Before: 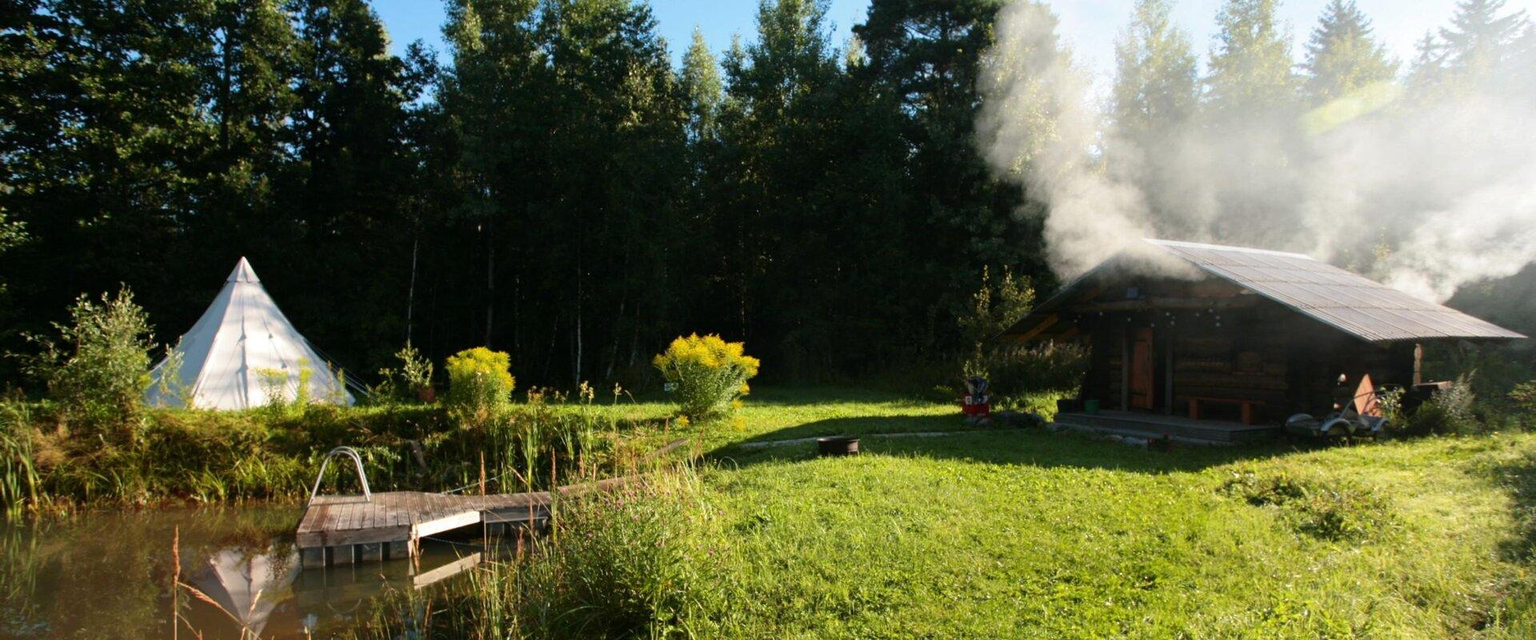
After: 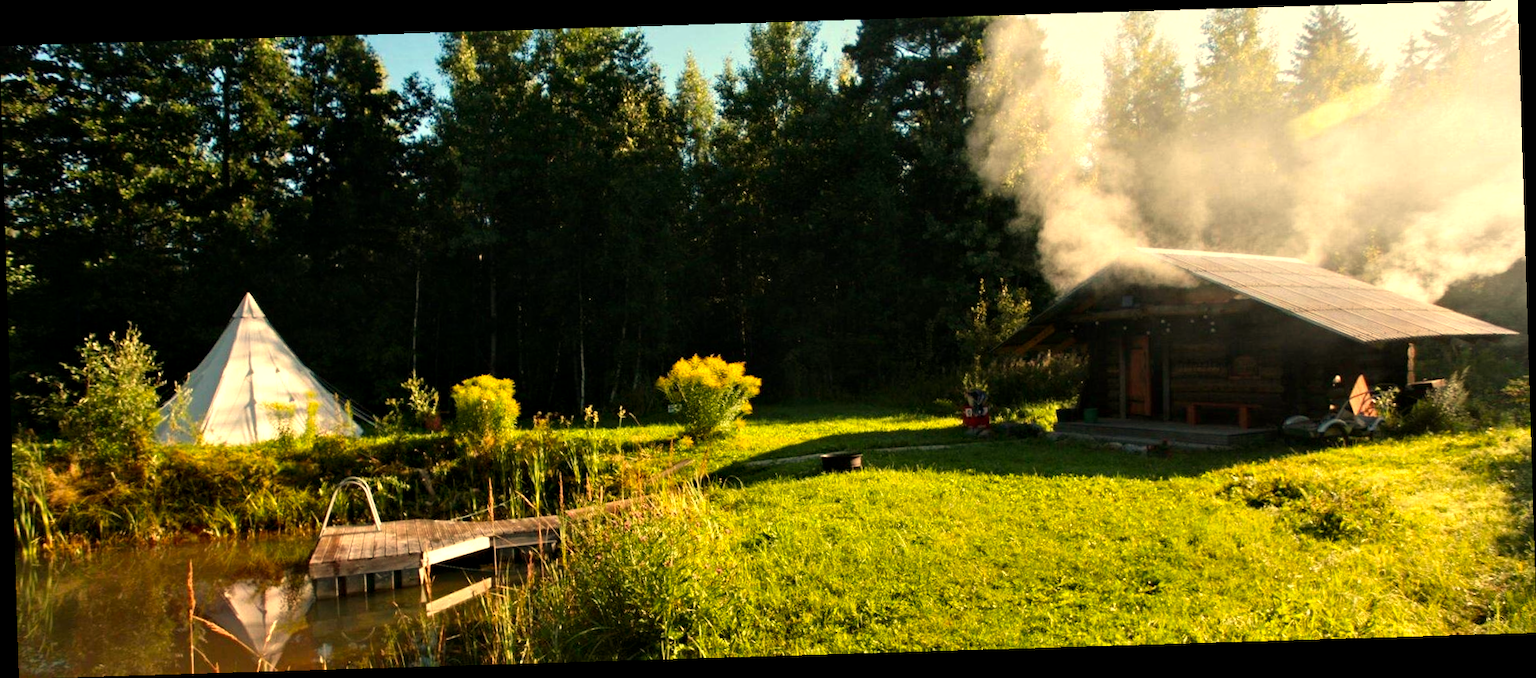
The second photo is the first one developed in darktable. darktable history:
contrast equalizer: y [[0.524, 0.538, 0.547, 0.548, 0.538, 0.524], [0.5 ×6], [0.5 ×6], [0 ×6], [0 ×6]]
rotate and perspective: rotation -1.75°, automatic cropping off
white balance: red 1.123, blue 0.83
color balance: contrast 6.48%, output saturation 113.3%
